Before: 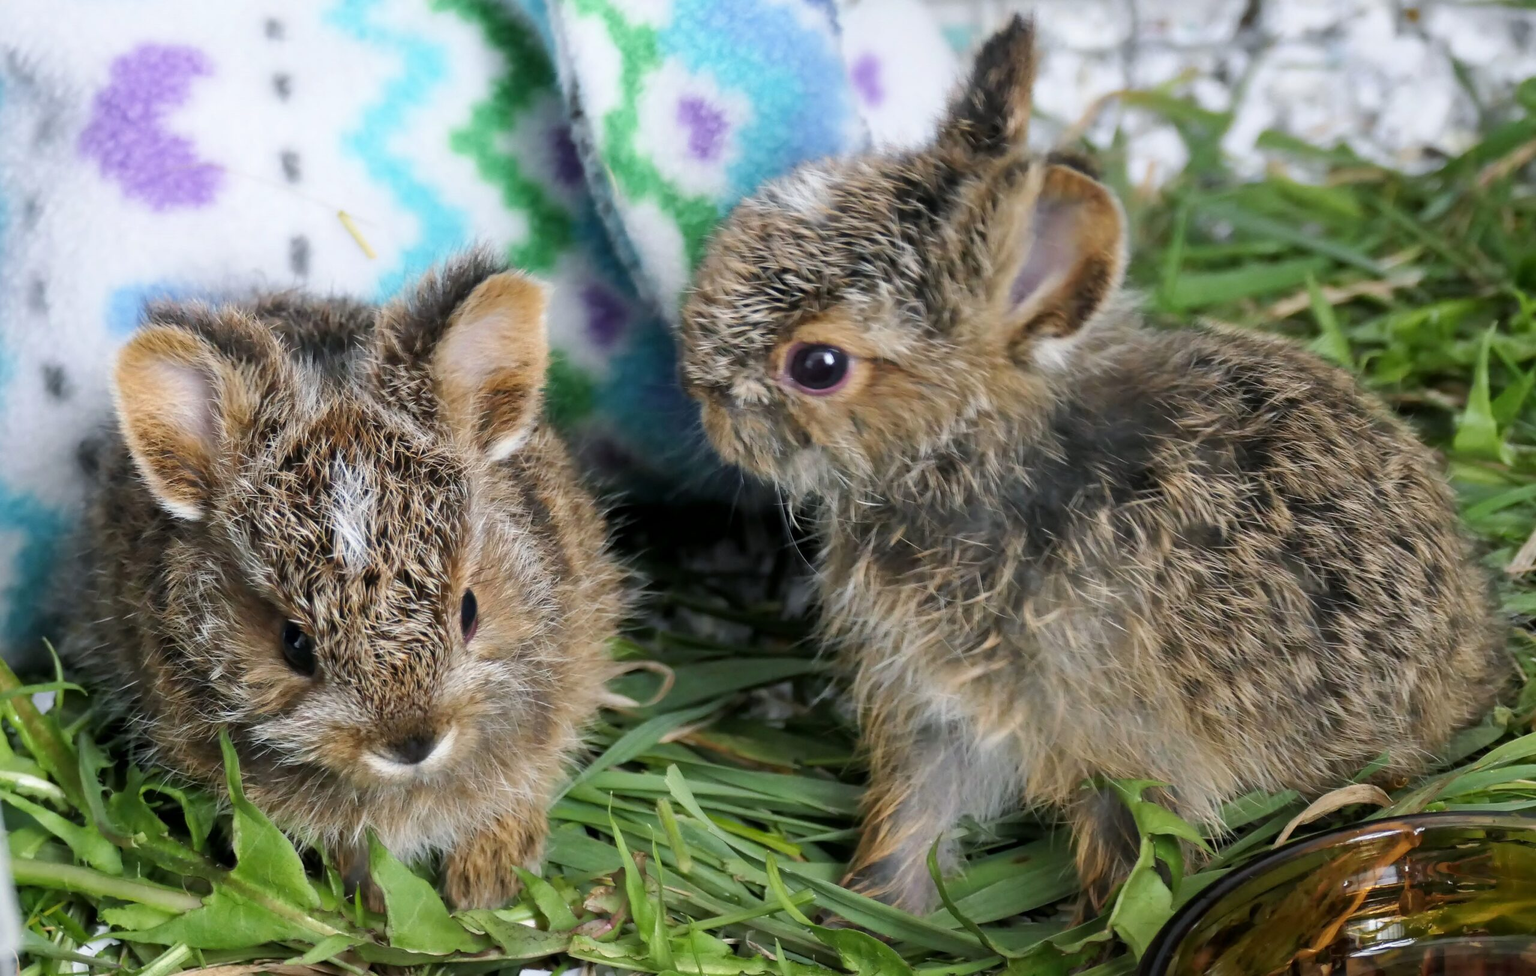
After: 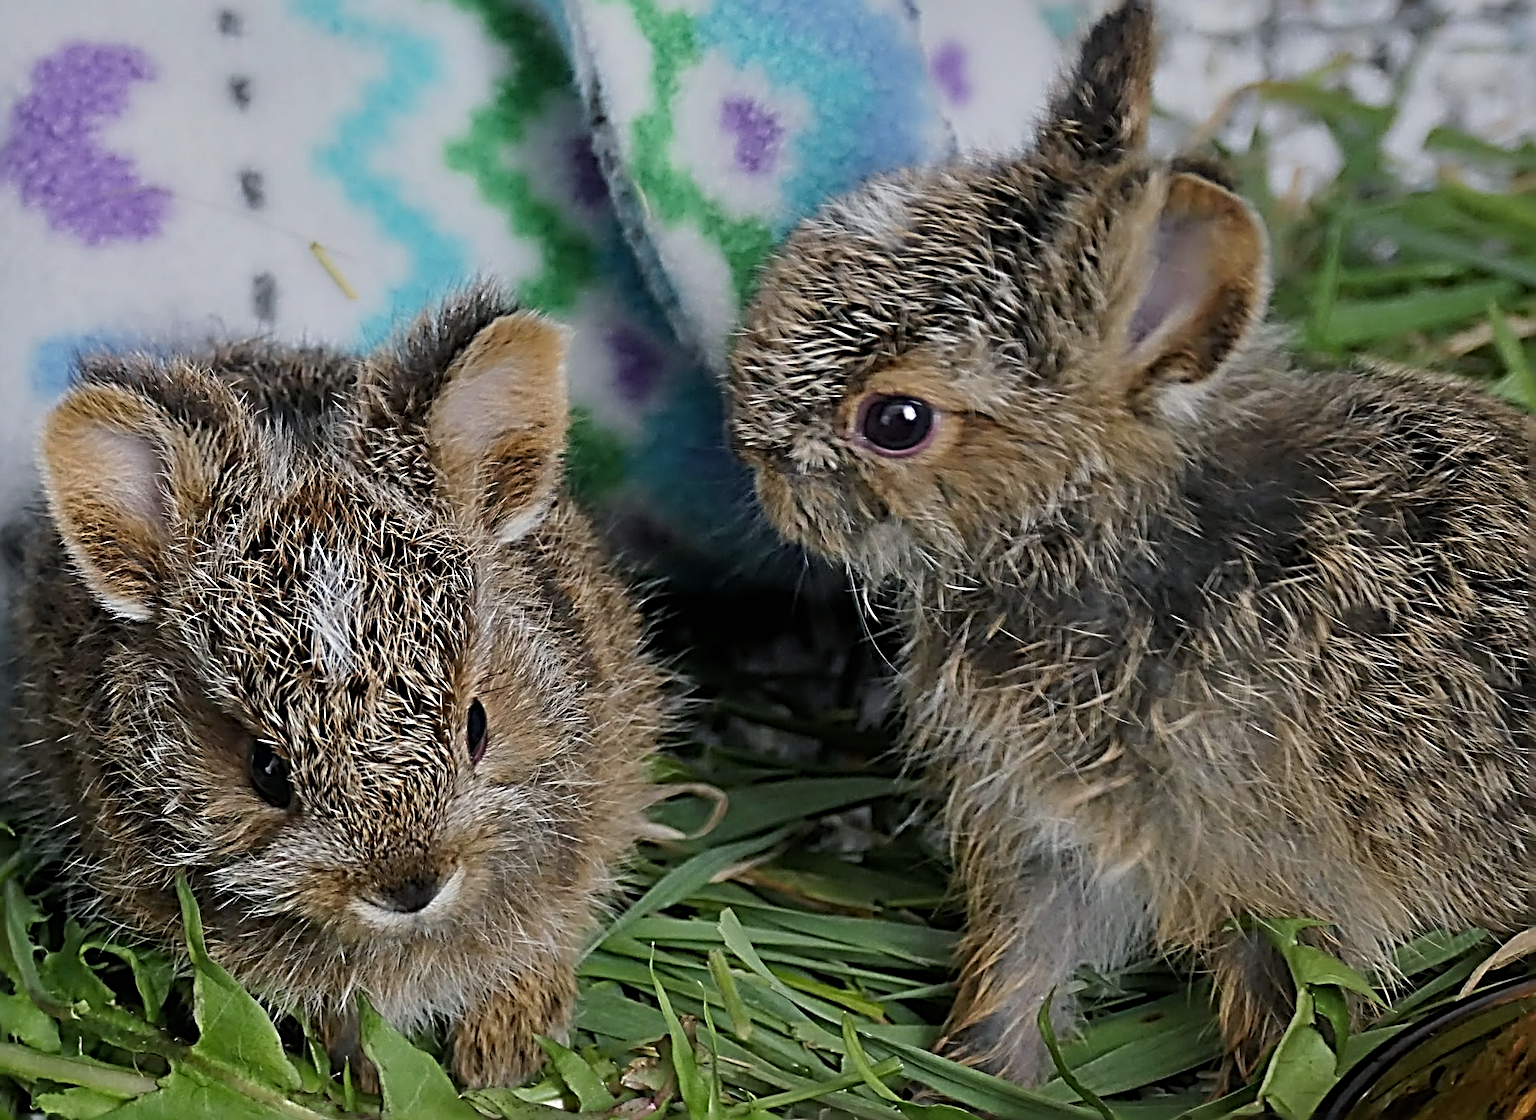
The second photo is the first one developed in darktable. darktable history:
shadows and highlights: shadows 13.2, white point adjustment 1.33, soften with gaussian
exposure: black level correction 0, exposure -0.693 EV, compensate highlight preservation false
crop and rotate: angle 0.858°, left 4.104%, top 0.777%, right 11.622%, bottom 2.428%
sharpen: radius 4.03, amount 1.987
